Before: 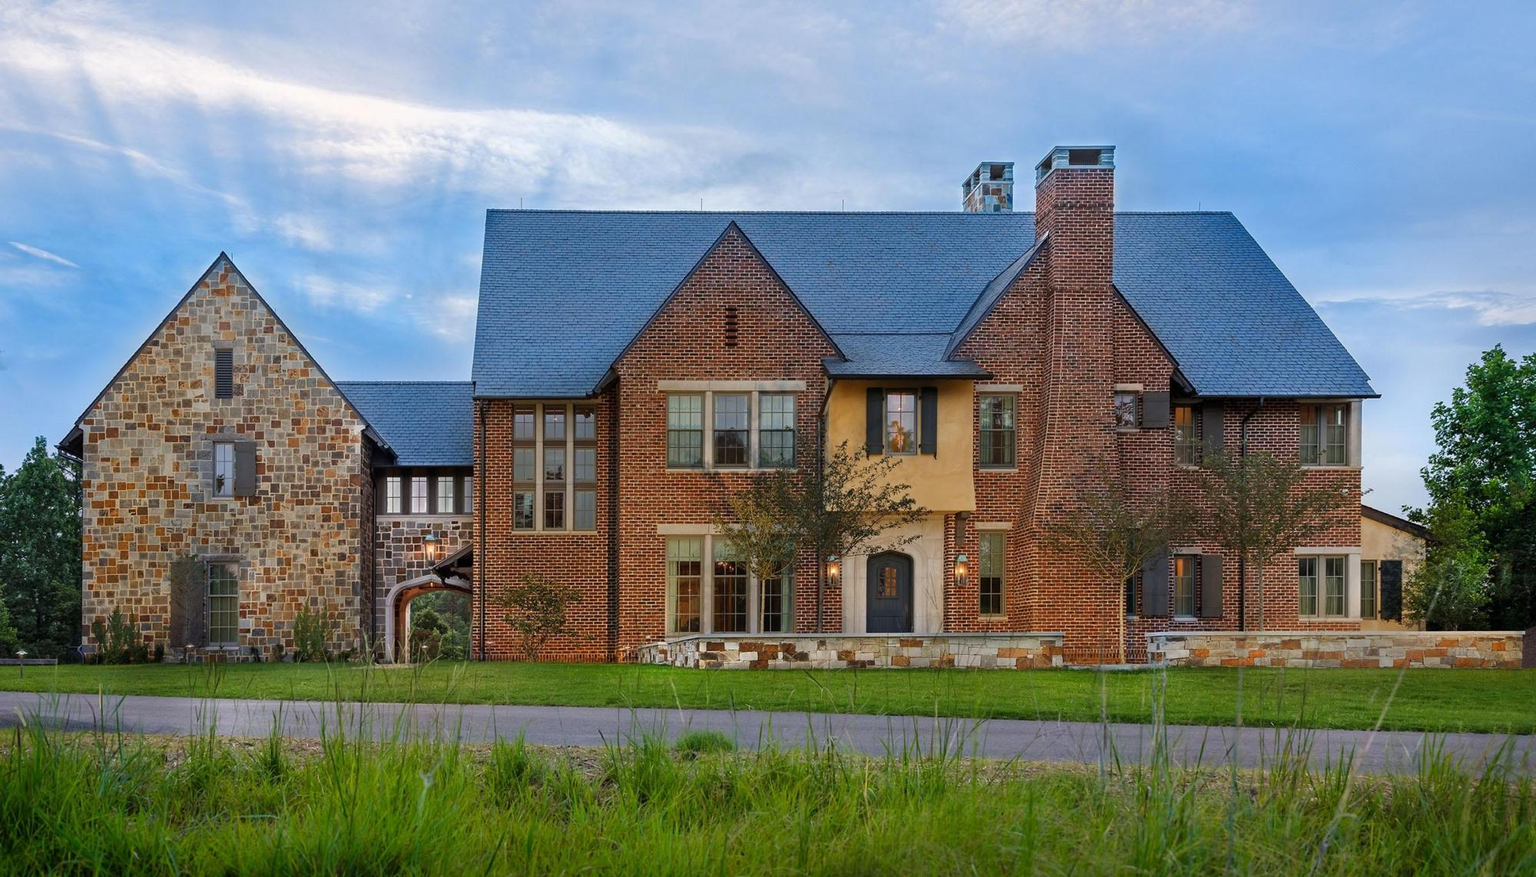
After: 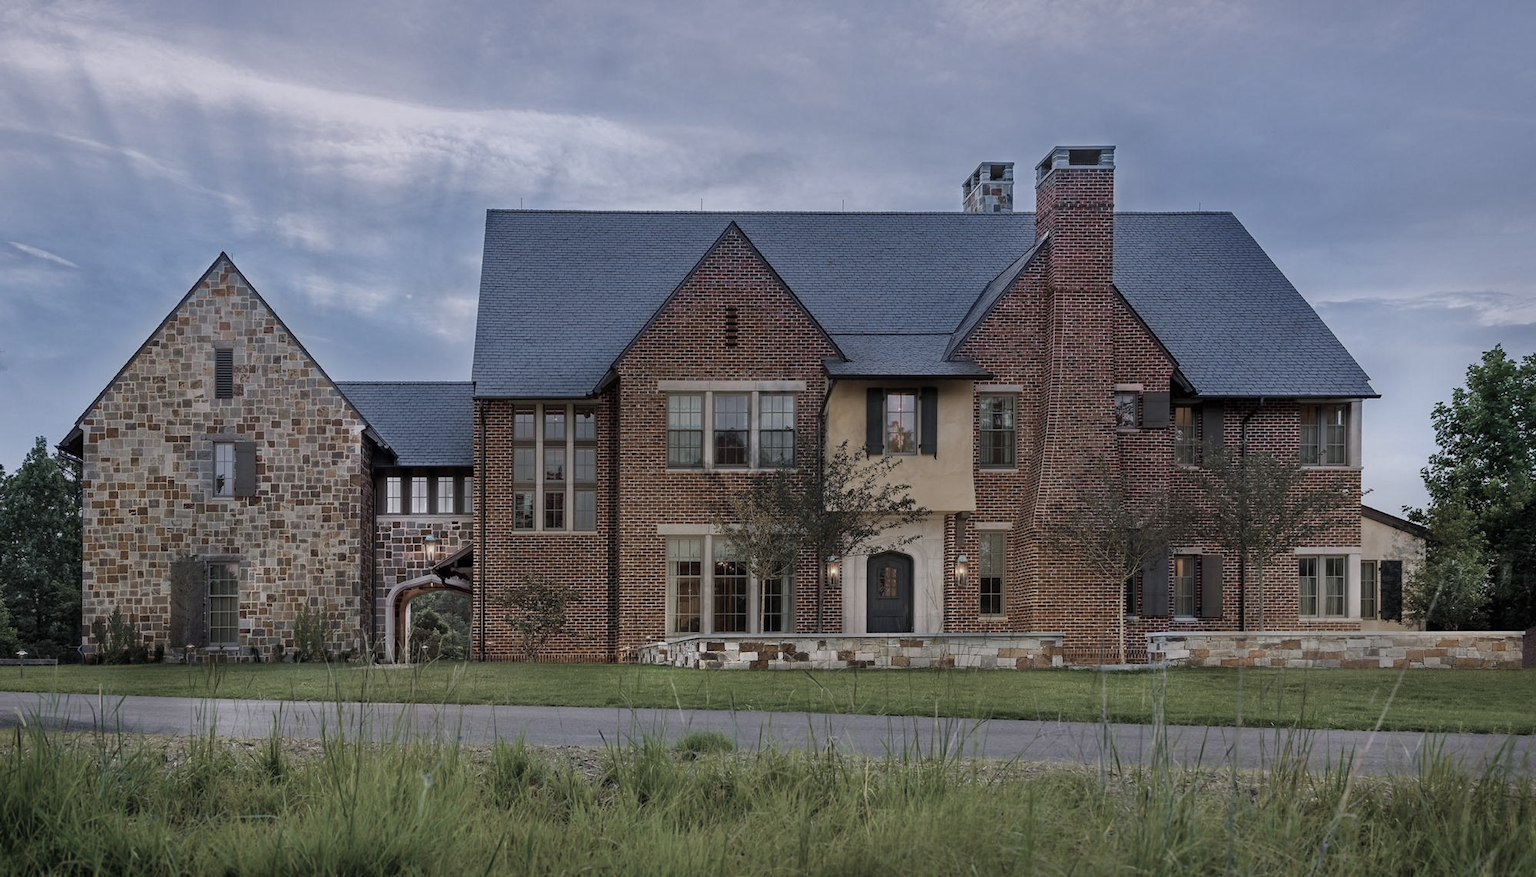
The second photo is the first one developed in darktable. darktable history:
color balance rgb: perceptual saturation grading › global saturation 20%, global vibrance 20%
color zones: curves: ch1 [(0, 0.34) (0.143, 0.164) (0.286, 0.152) (0.429, 0.176) (0.571, 0.173) (0.714, 0.188) (0.857, 0.199) (1, 0.34)]
graduated density: hue 238.83°, saturation 50%
